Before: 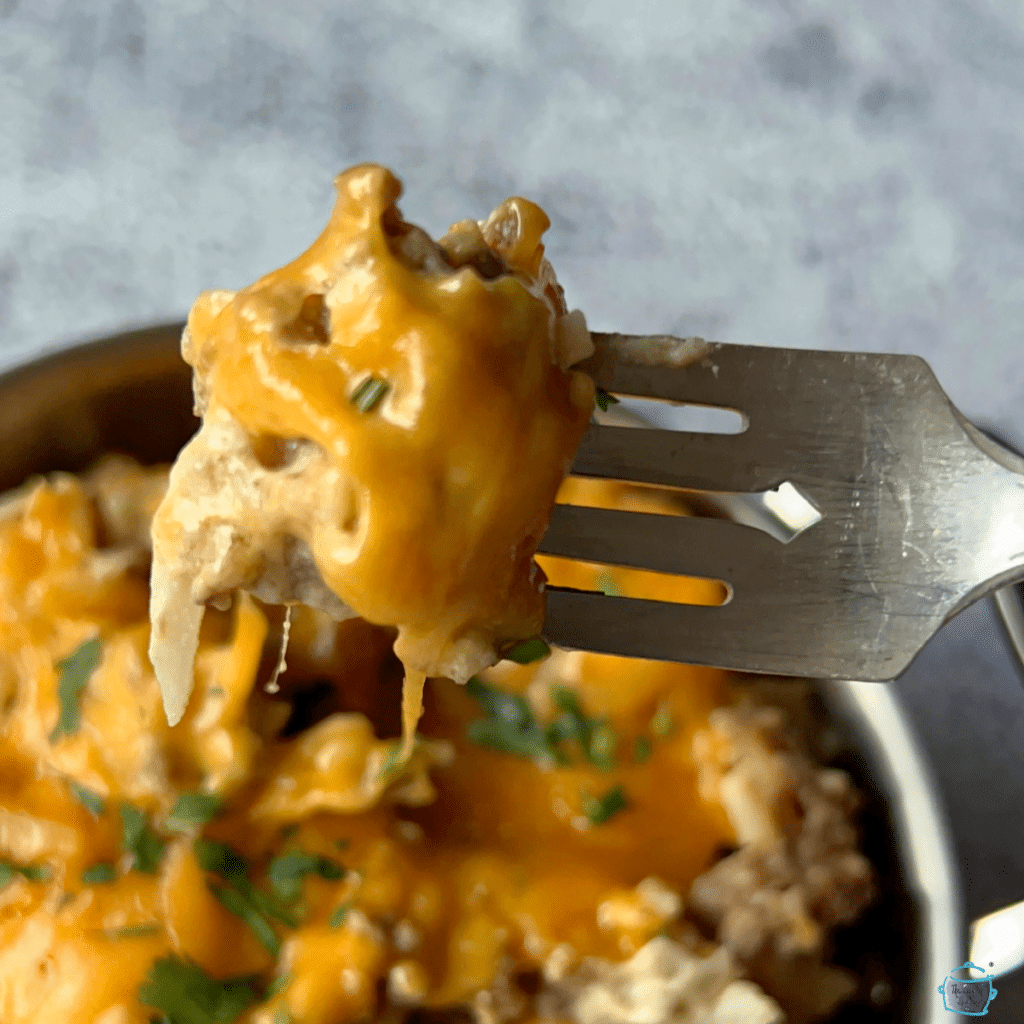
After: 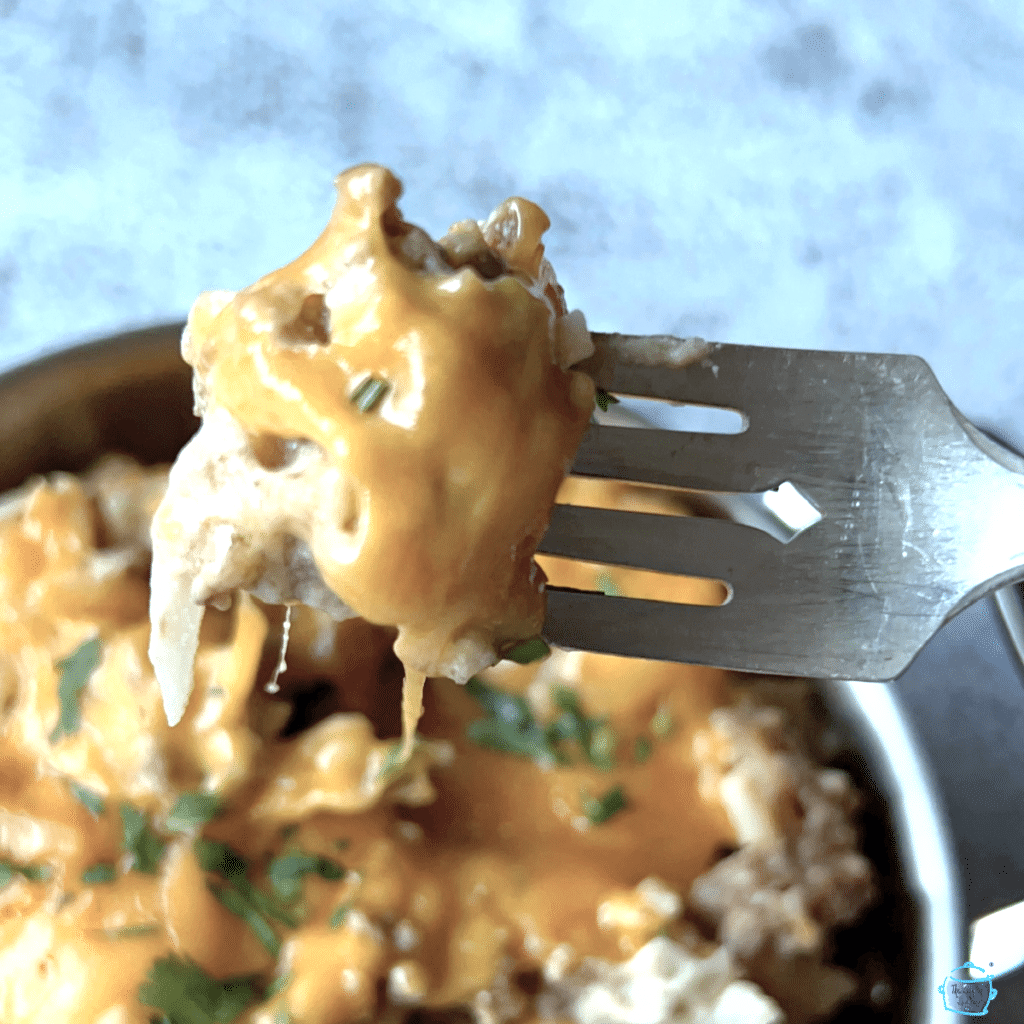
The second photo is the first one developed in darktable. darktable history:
white balance: red 1.004, blue 1.096
exposure: black level correction 0, exposure 0.7 EV, compensate exposure bias true, compensate highlight preservation false
color correction: highlights a* -12.64, highlights b* -18.1, saturation 0.7
